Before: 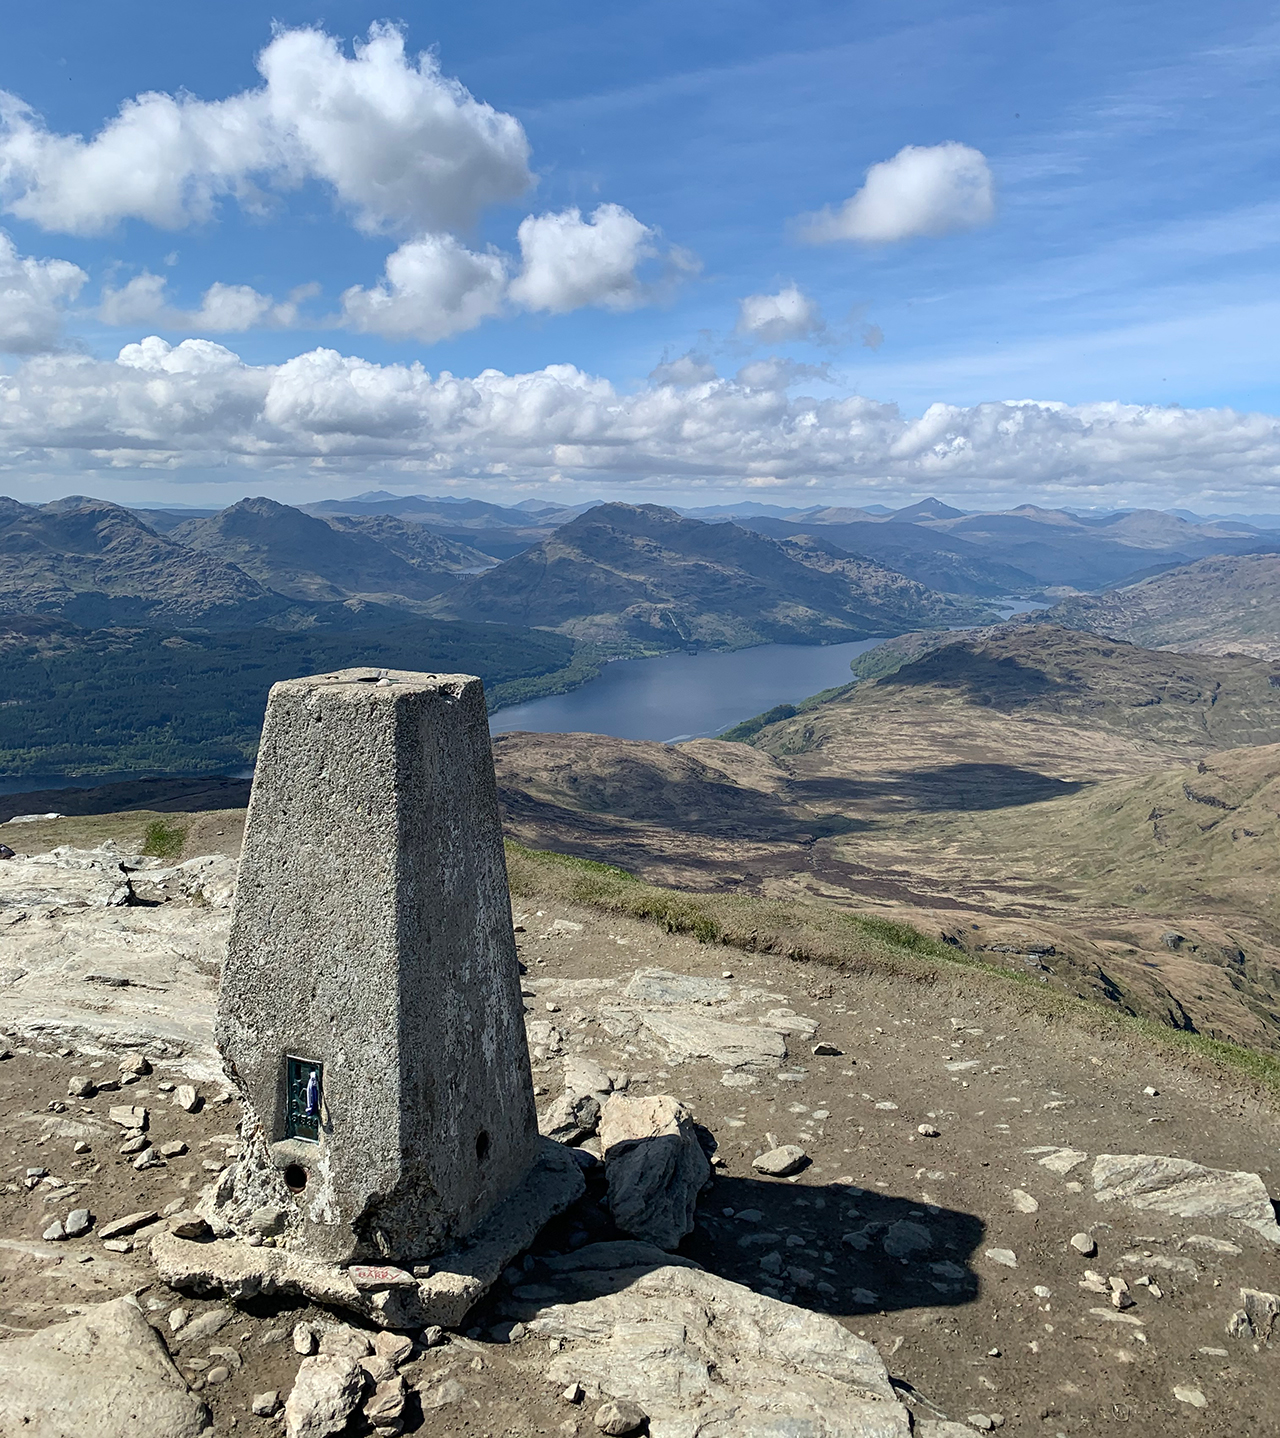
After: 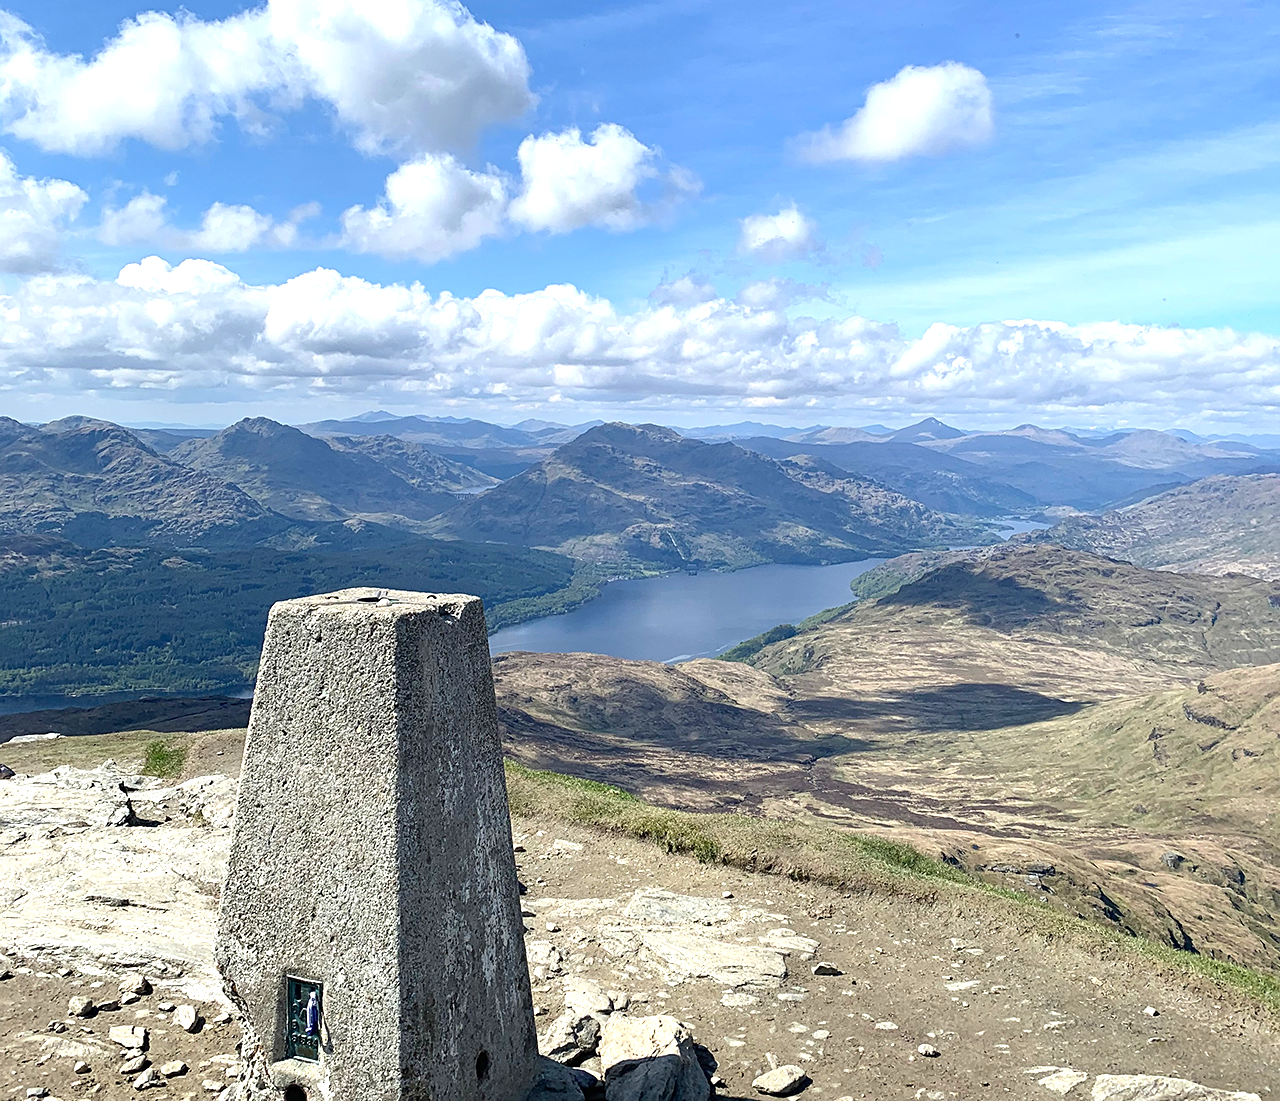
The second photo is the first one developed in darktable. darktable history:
crop: top 5.594%, bottom 17.828%
exposure: black level correction 0, exposure 0.696 EV, compensate exposure bias true, compensate highlight preservation false
color zones: curves: ch0 [(0, 0.299) (0.25, 0.383) (0.456, 0.352) (0.736, 0.571)]; ch1 [(0, 0.63) (0.151, 0.568) (0.254, 0.416) (0.47, 0.558) (0.732, 0.37) (0.909, 0.492)]; ch2 [(0.004, 0.604) (0.158, 0.443) (0.257, 0.403) (0.761, 0.468)], mix -122.45%
sharpen: amount 0.203
